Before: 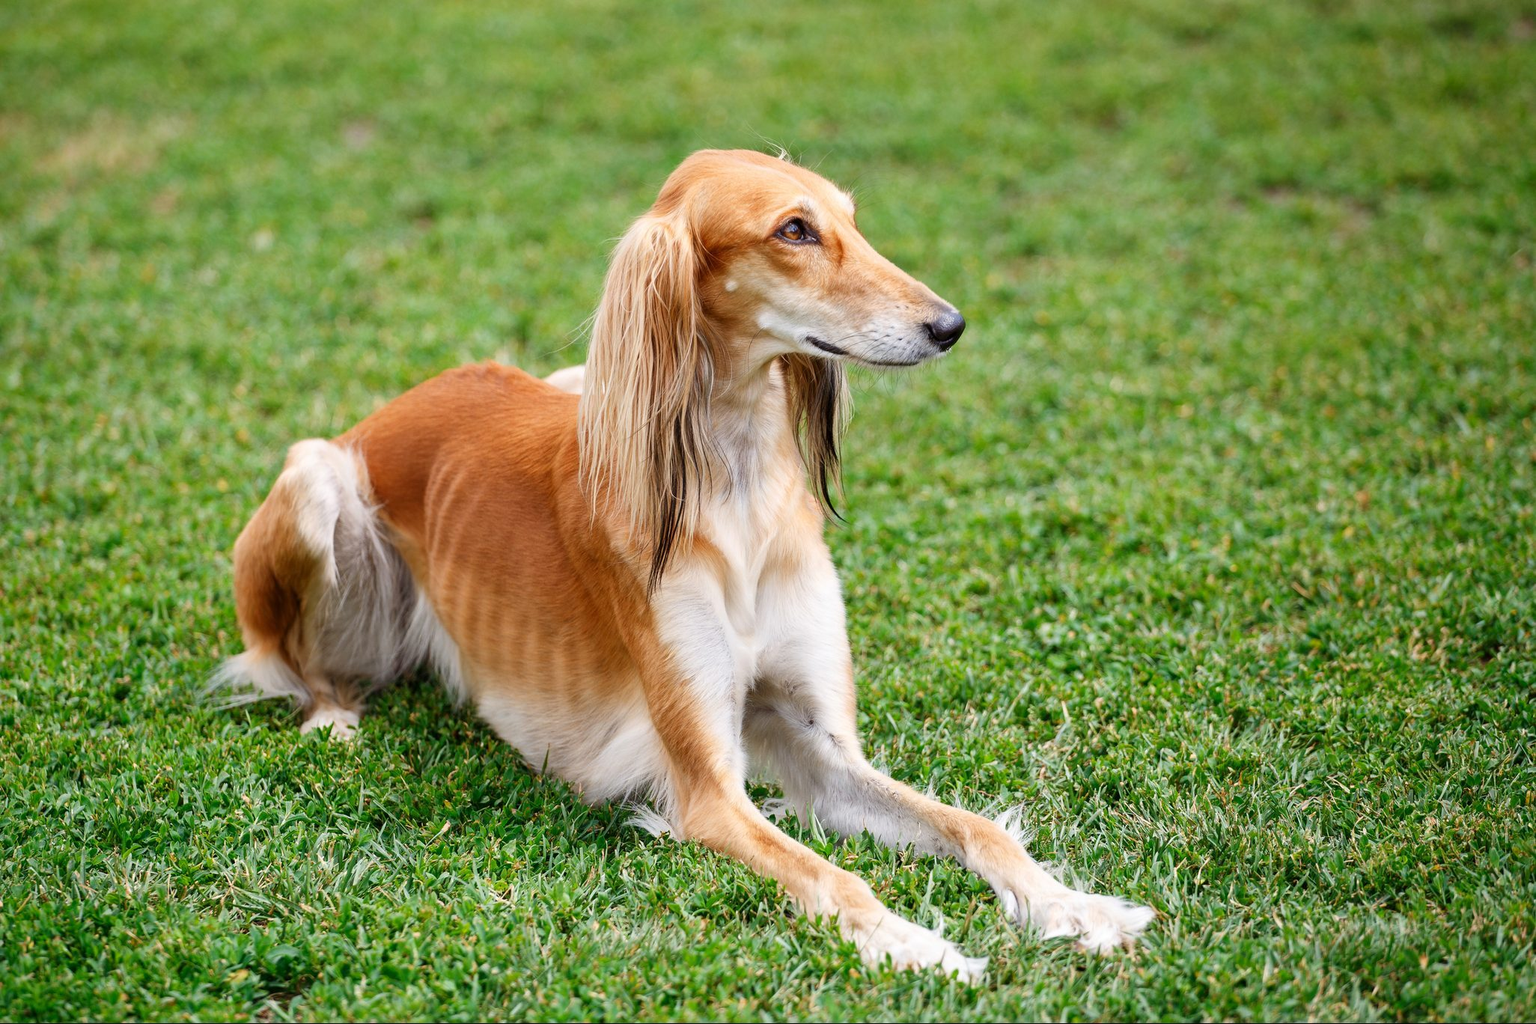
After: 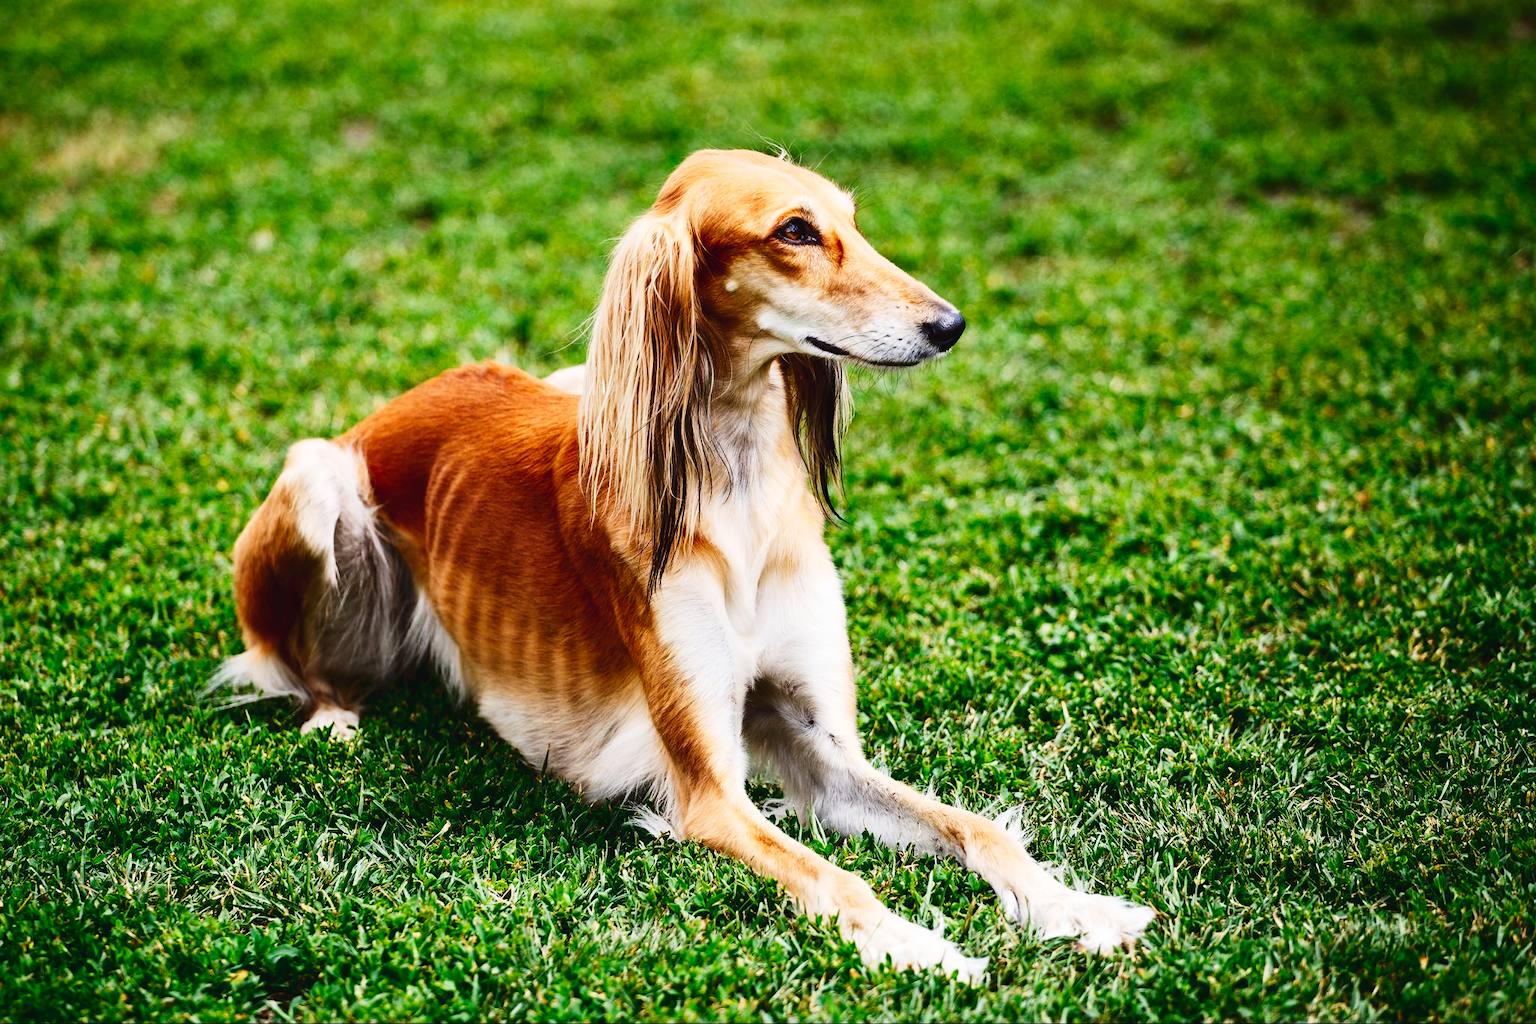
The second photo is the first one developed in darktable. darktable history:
contrast brightness saturation: contrast 0.242, brightness -0.243, saturation 0.147
tone curve: curves: ch0 [(0, 0.032) (0.181, 0.156) (0.751, 0.829) (1, 1)], preserve colors none
